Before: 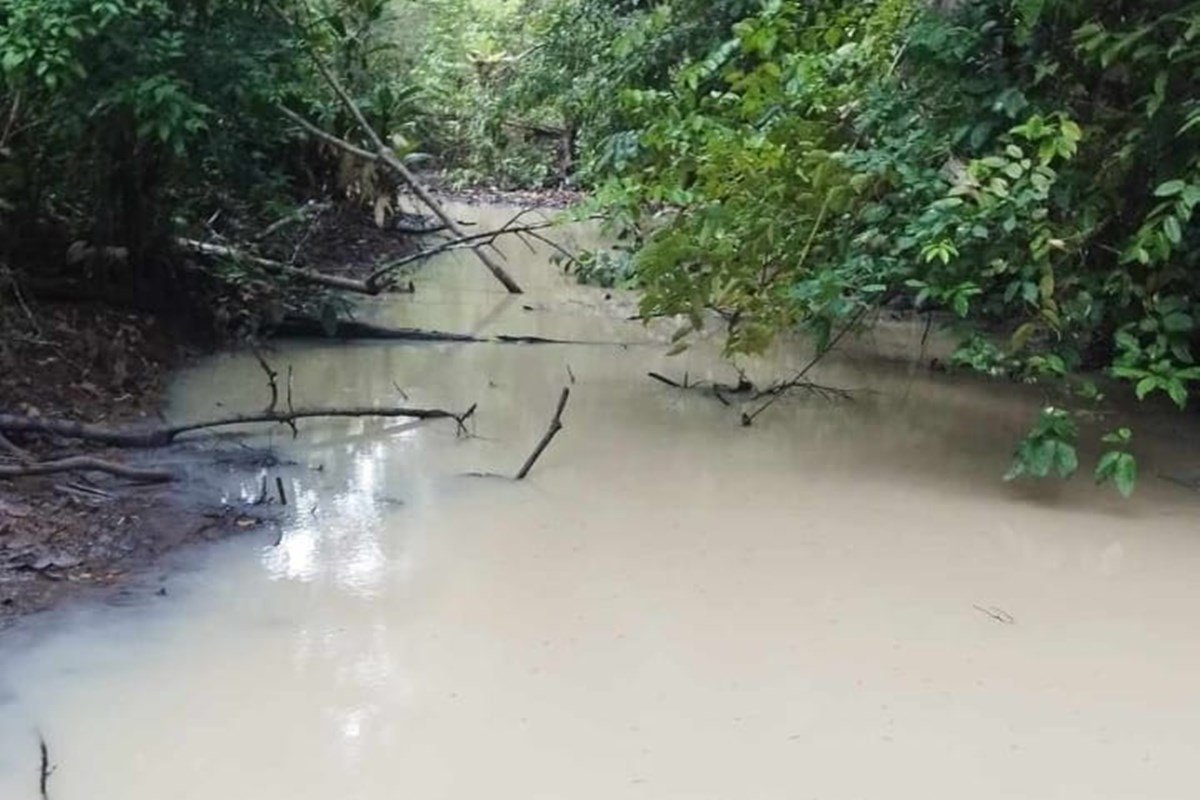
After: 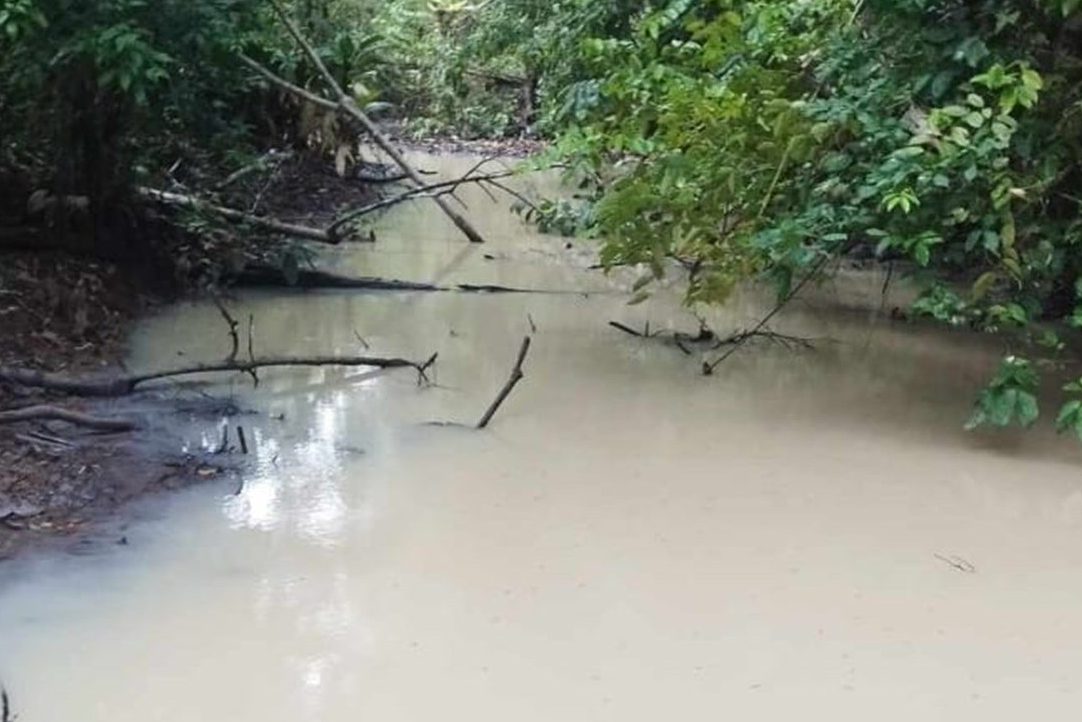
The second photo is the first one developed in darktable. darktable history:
crop: left 3.301%, top 6.413%, right 6.512%, bottom 3.281%
